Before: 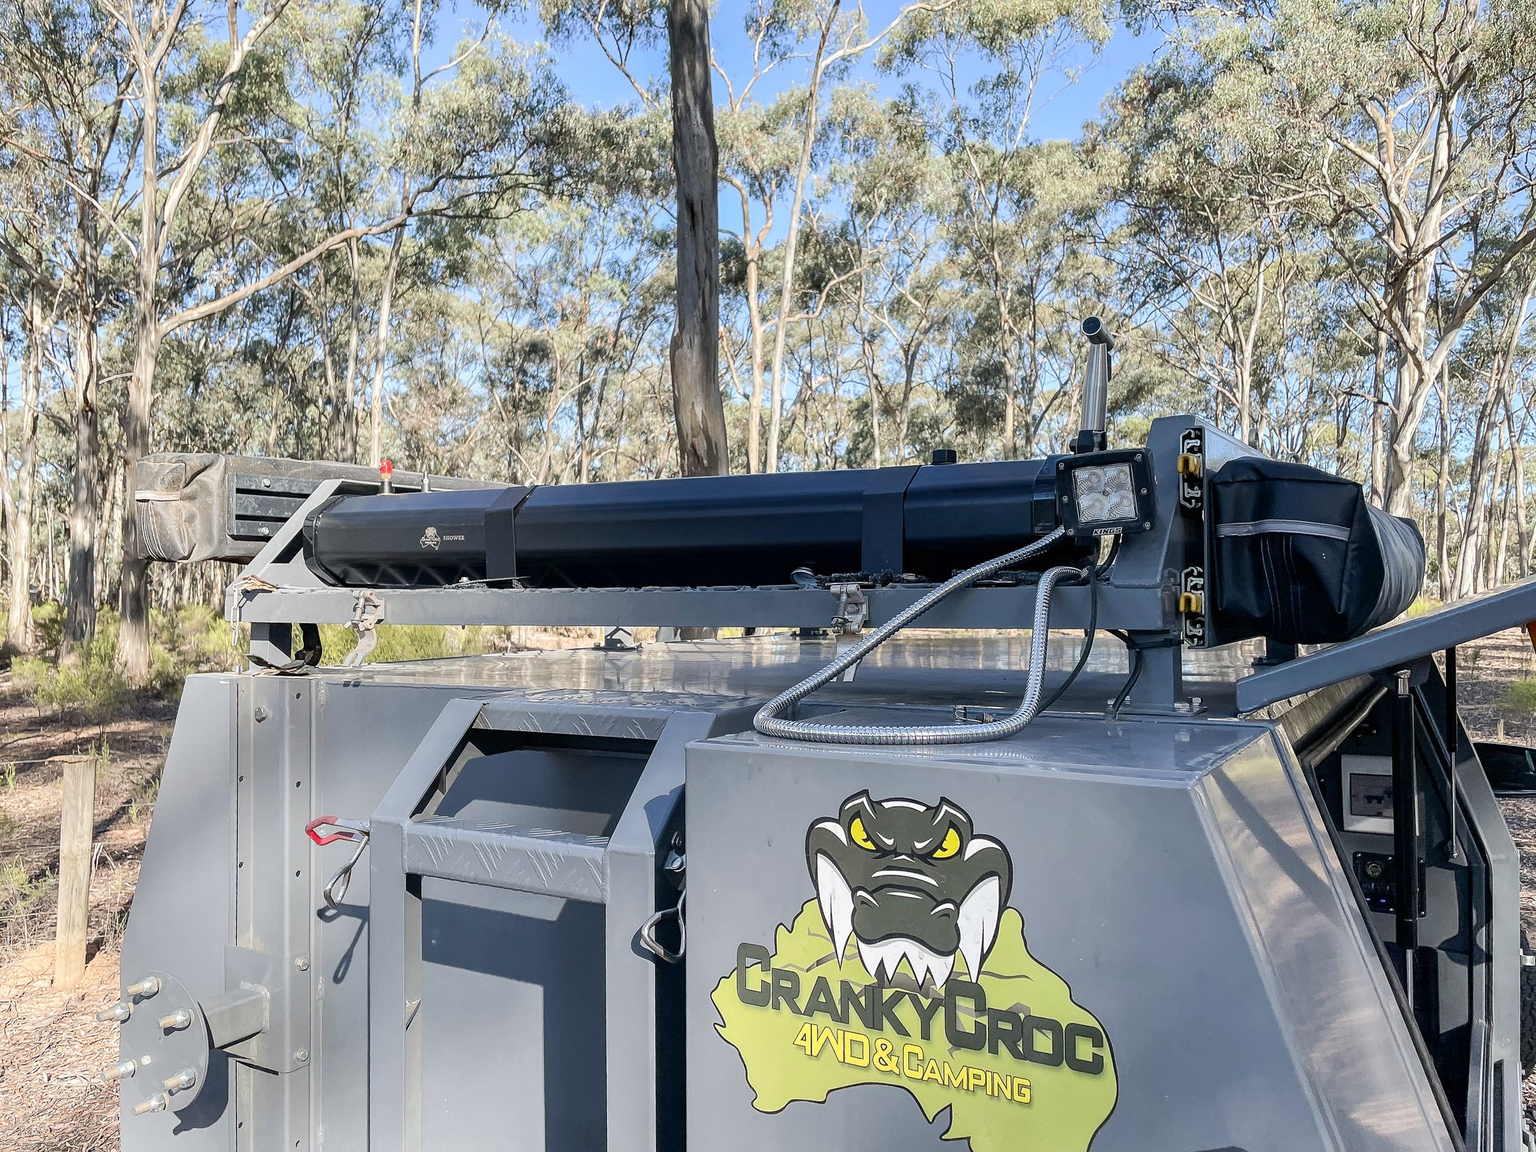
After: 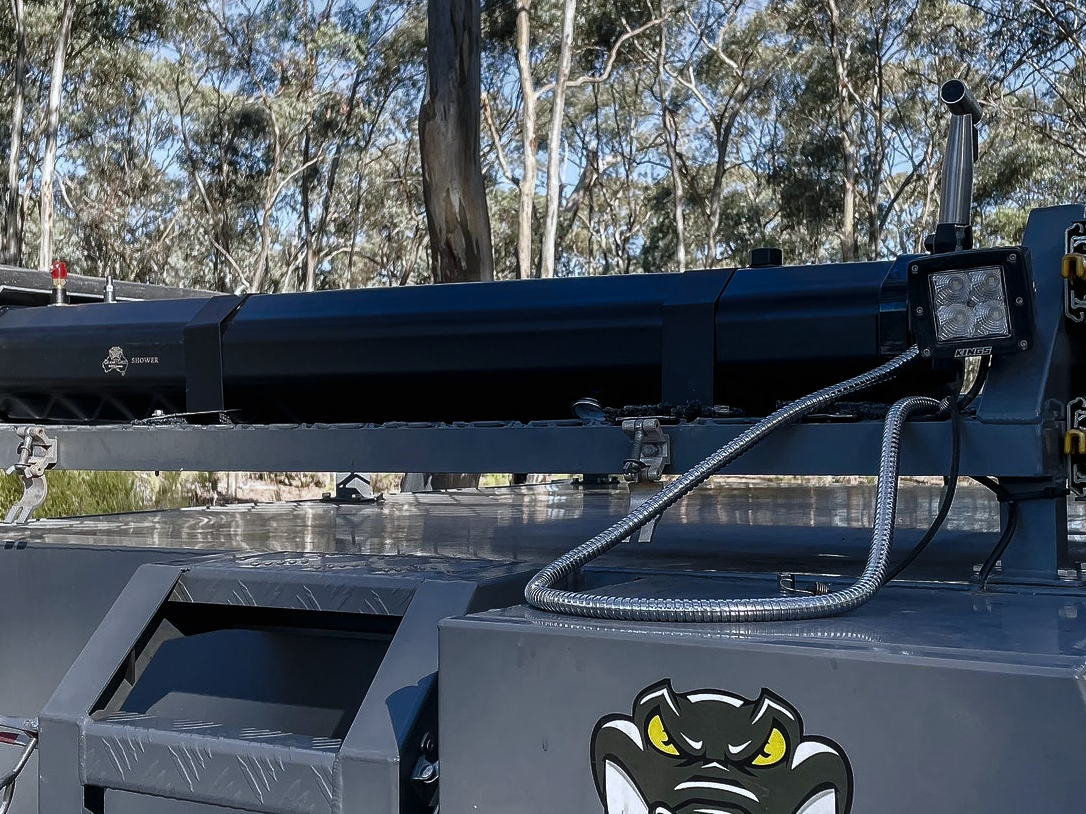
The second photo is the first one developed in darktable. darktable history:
tone curve: curves: ch0 [(0, 0) (0.003, 0.005) (0.011, 0.006) (0.025, 0.013) (0.044, 0.027) (0.069, 0.042) (0.1, 0.06) (0.136, 0.085) (0.177, 0.118) (0.224, 0.171) (0.277, 0.239) (0.335, 0.314) (0.399, 0.394) (0.468, 0.473) (0.543, 0.552) (0.623, 0.64) (0.709, 0.718) (0.801, 0.801) (0.898, 0.882) (1, 1)], preserve colors none
white balance: red 0.974, blue 1.044
base curve: curves: ch0 [(0, 0) (0.564, 0.291) (0.802, 0.731) (1, 1)]
crop and rotate: left 22.13%, top 22.054%, right 22.026%, bottom 22.102%
